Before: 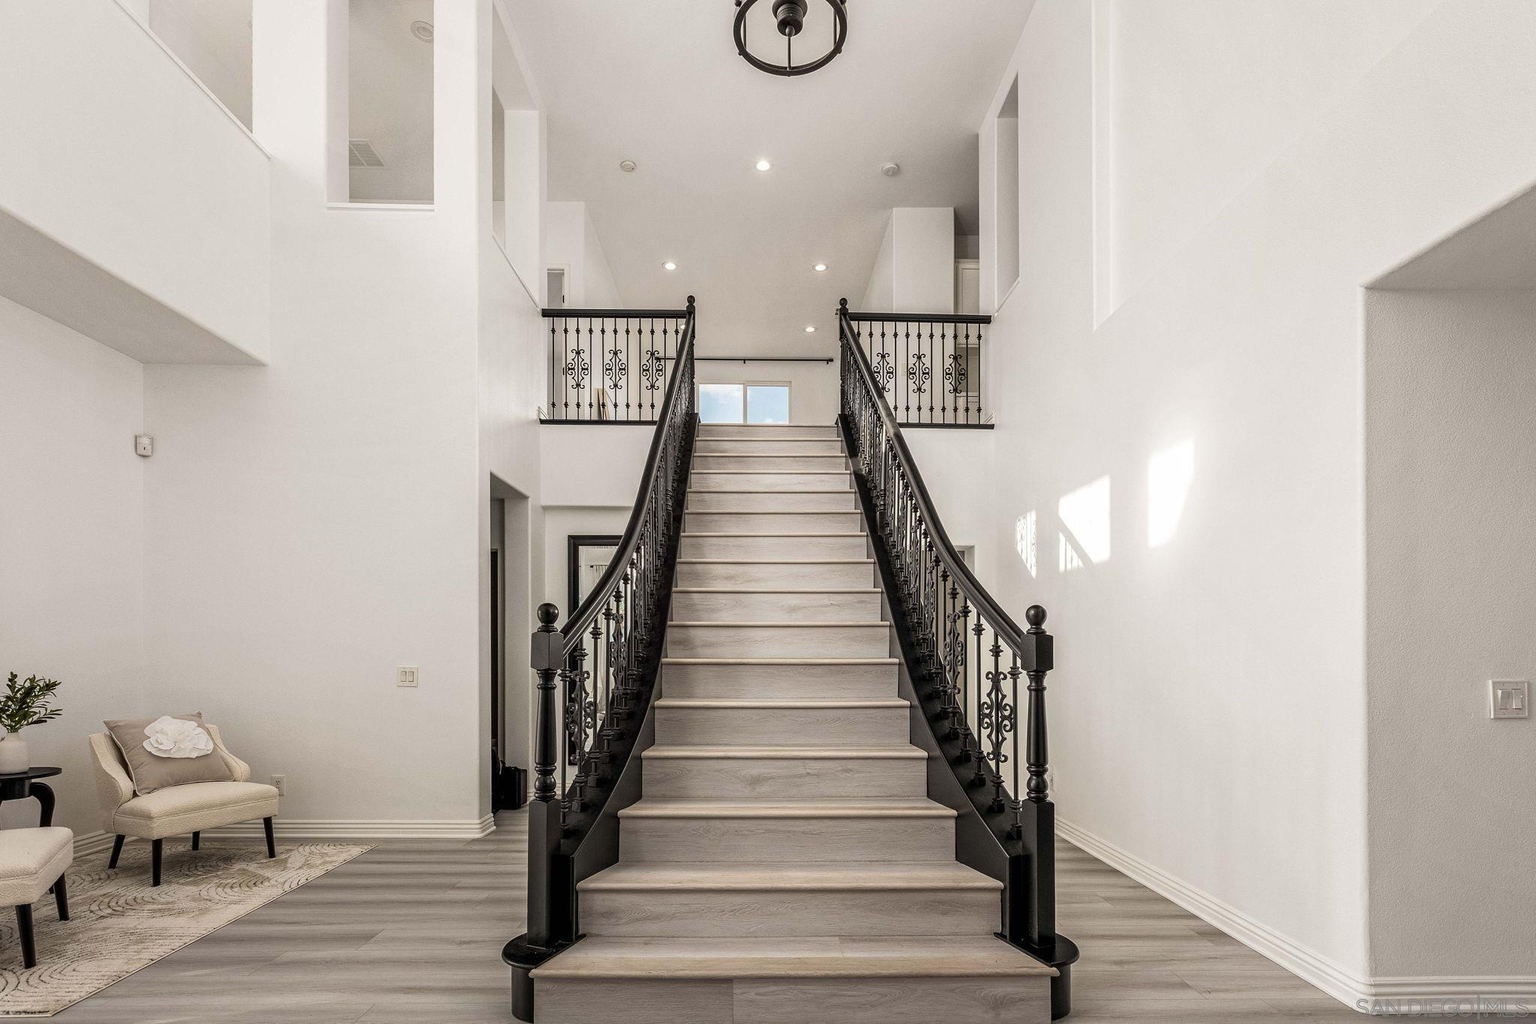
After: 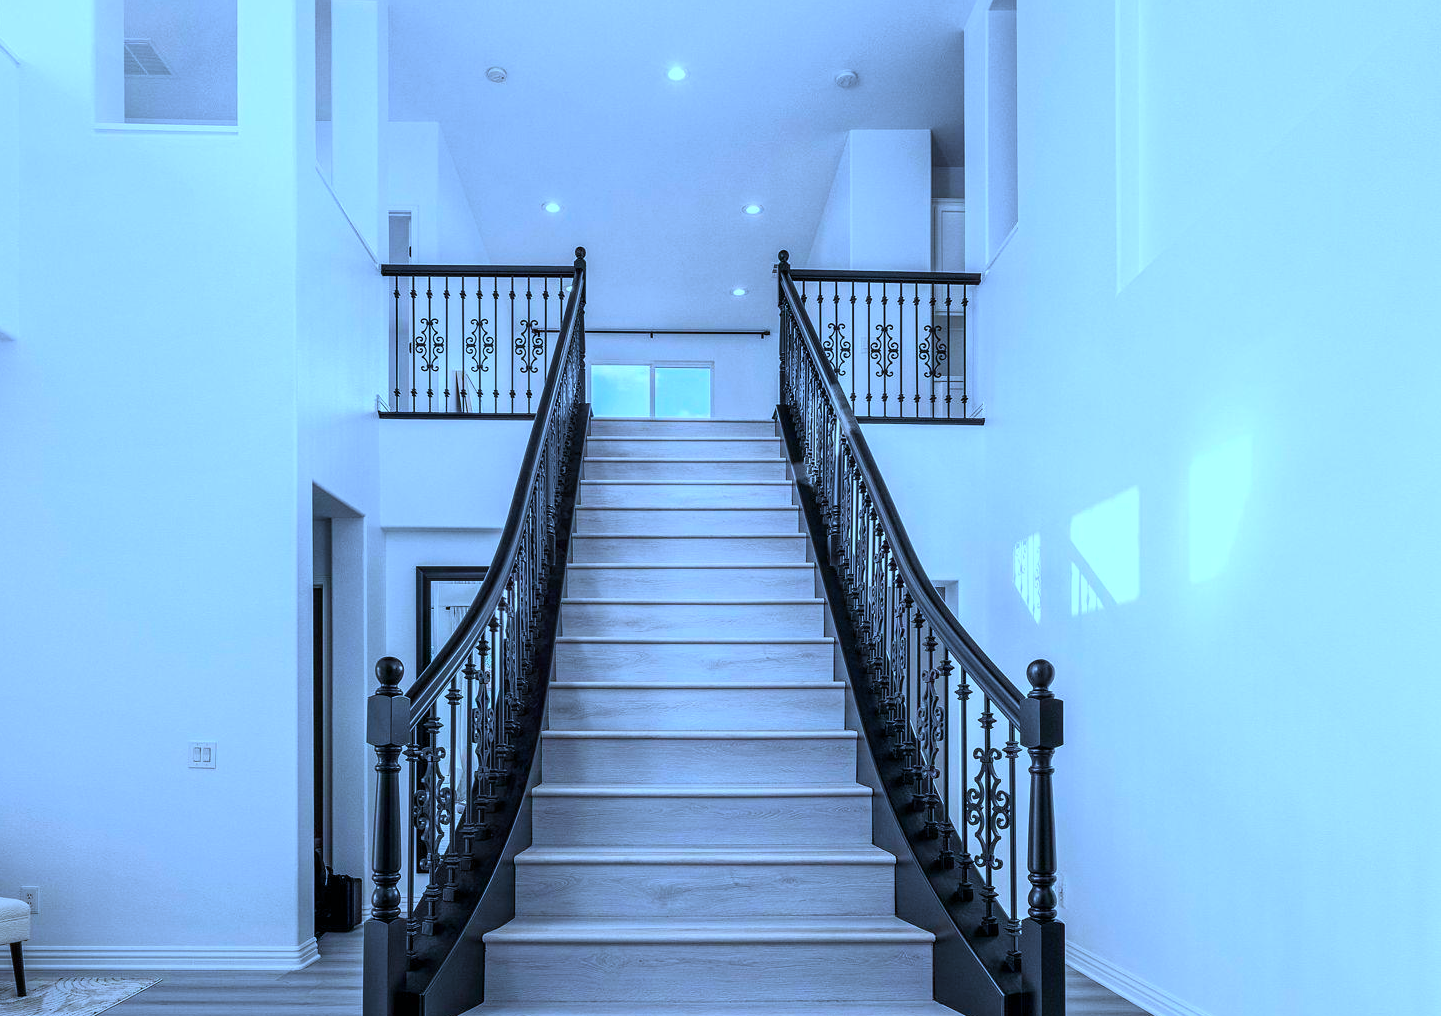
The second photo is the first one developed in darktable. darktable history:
crop and rotate: left 16.687%, top 10.792%, right 12.939%, bottom 14.706%
color calibration: illuminant as shot in camera, x 0.441, y 0.411, temperature 2874.5 K
